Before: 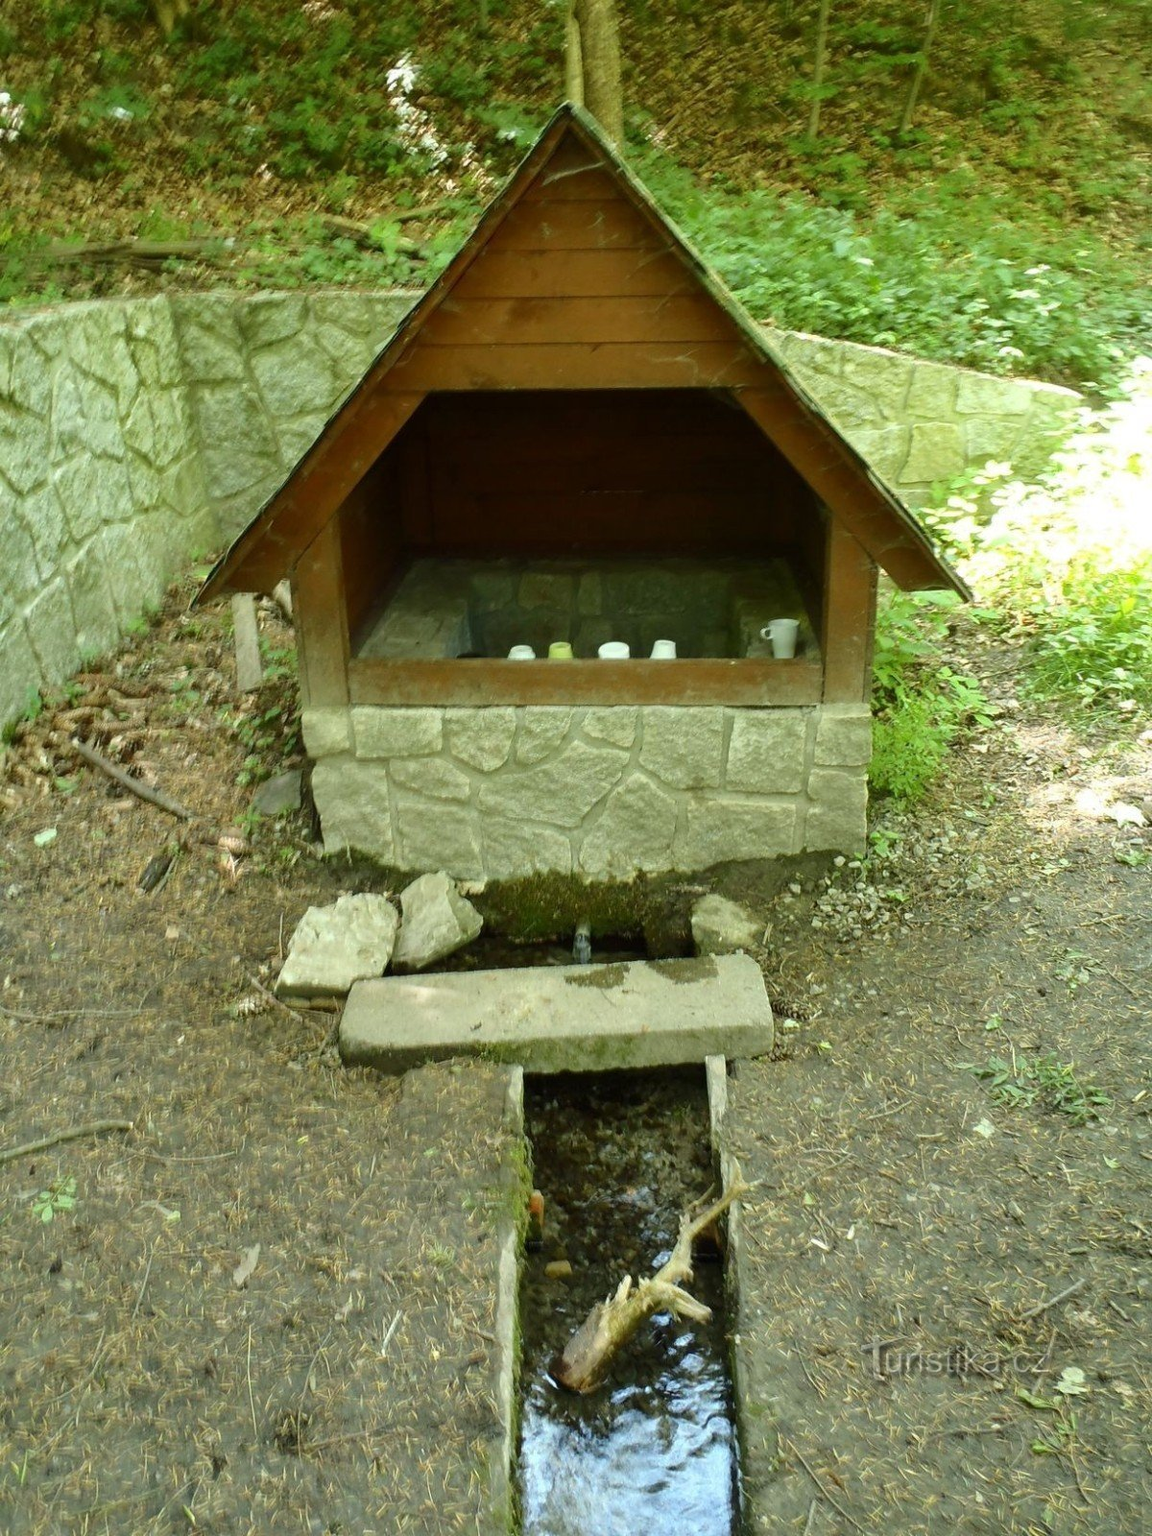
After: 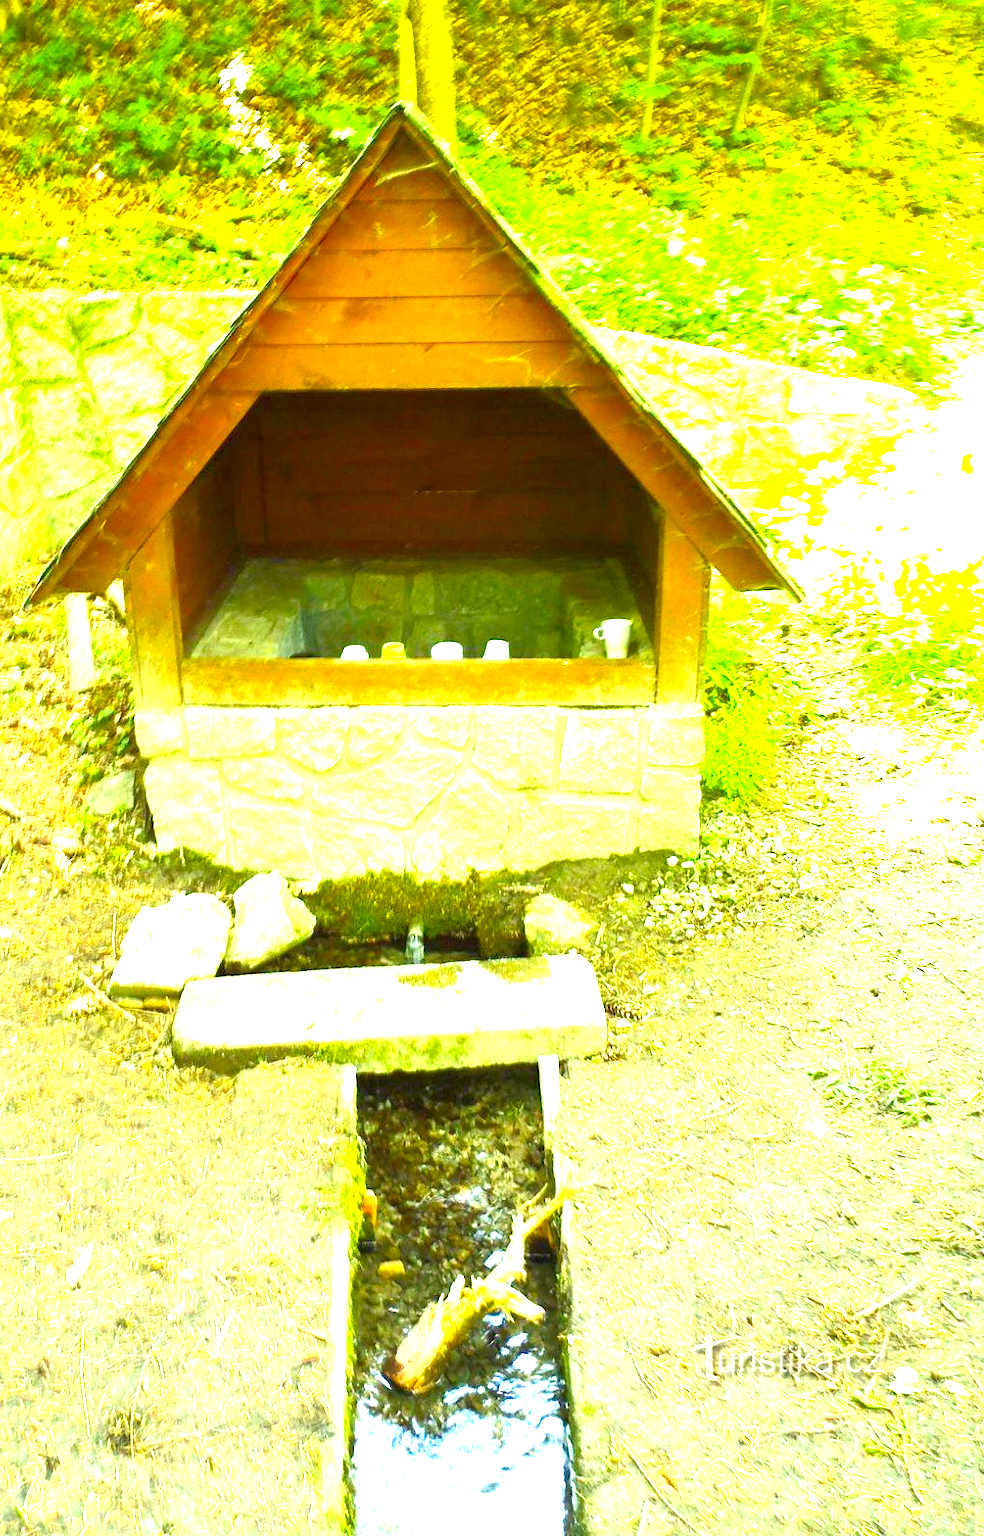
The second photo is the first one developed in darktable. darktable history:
exposure: exposure 2.047 EV, compensate highlight preservation false
crop and rotate: left 14.562%
color balance rgb: perceptual saturation grading › global saturation 19.514%, perceptual brilliance grading › global brilliance 10.4%, perceptual brilliance grading › shadows 14.551%, global vibrance 20%
color correction: highlights a* 3.24, highlights b* 1.88, saturation 1.16
